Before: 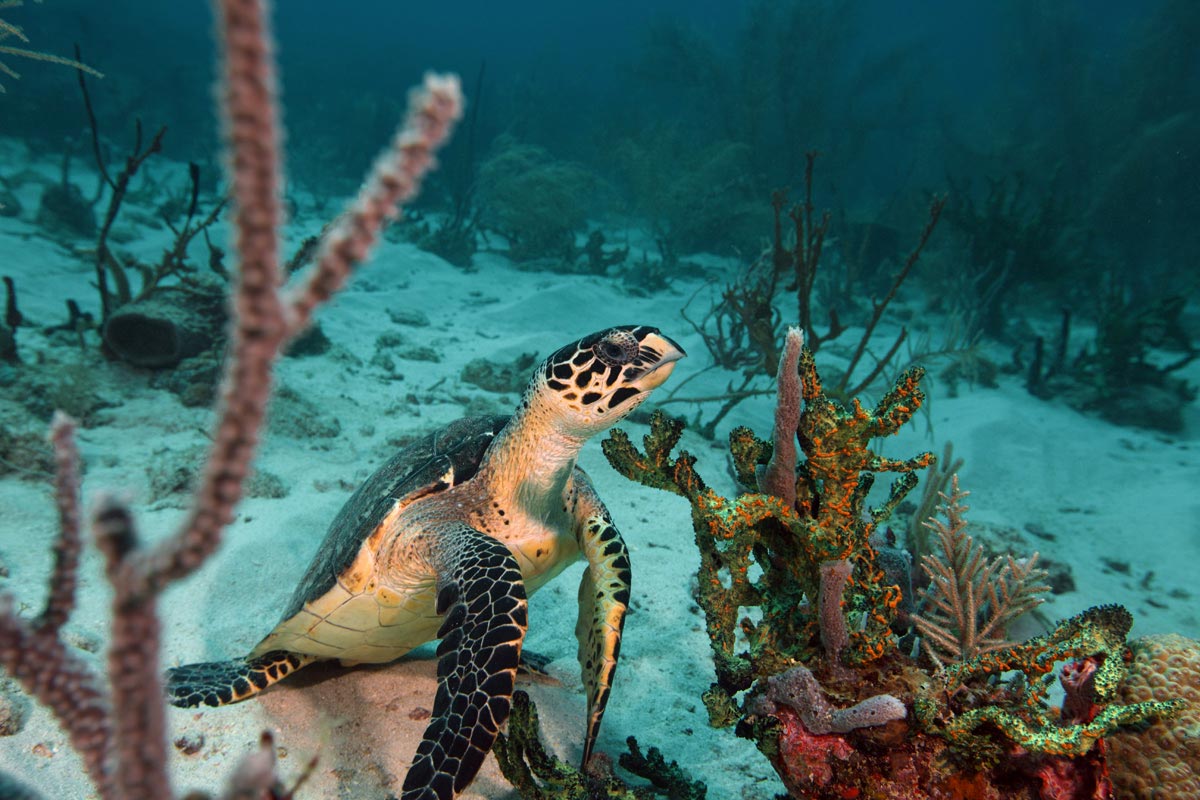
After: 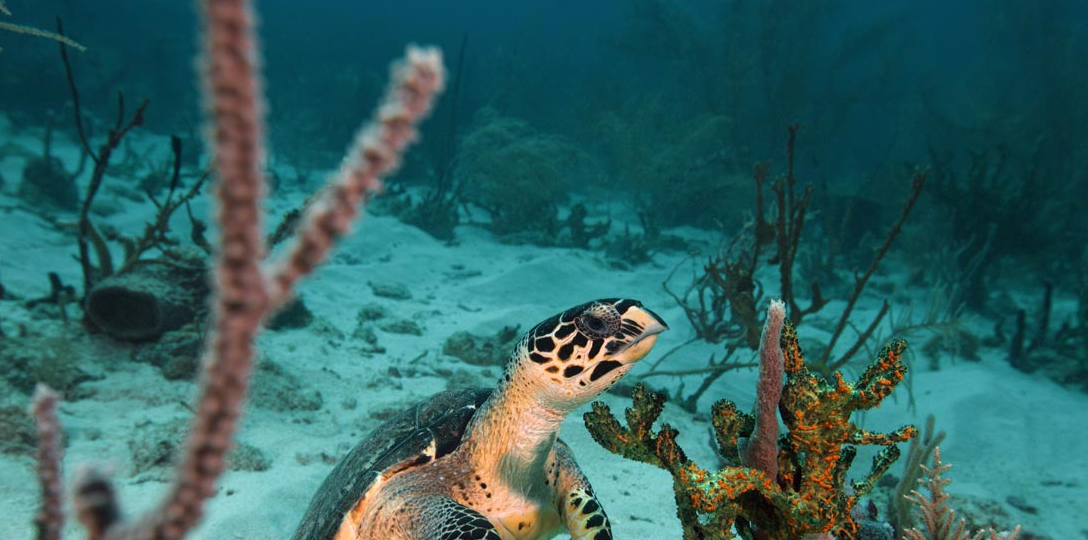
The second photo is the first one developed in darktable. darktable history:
tone equalizer: on, module defaults
crop: left 1.509%, top 3.452%, right 7.696%, bottom 28.452%
